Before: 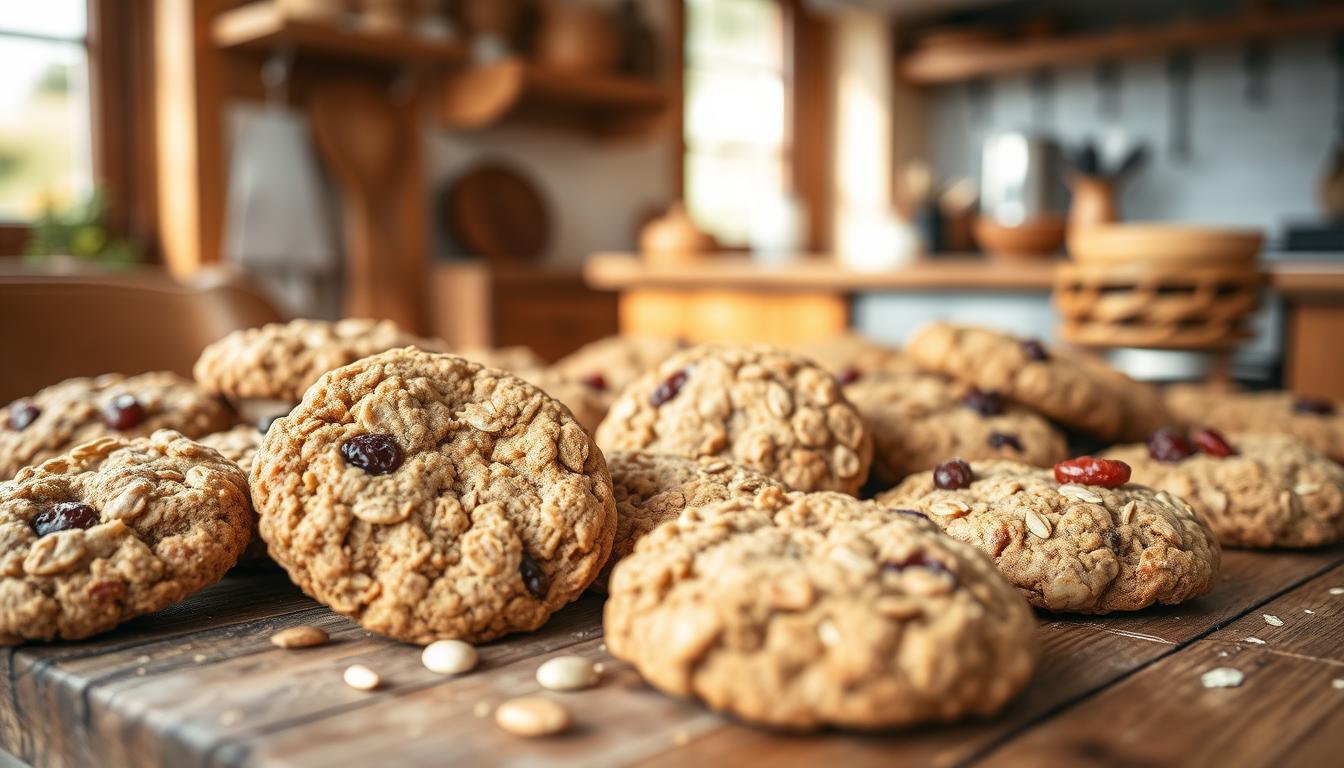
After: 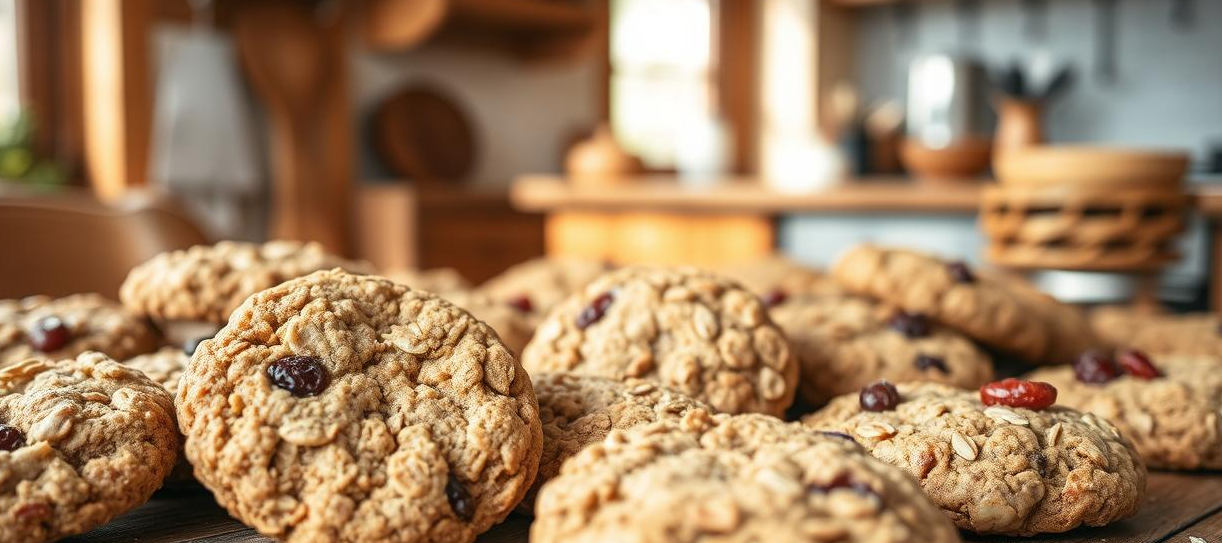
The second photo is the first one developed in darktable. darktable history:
crop: left 5.556%, top 10.242%, right 3.5%, bottom 18.99%
